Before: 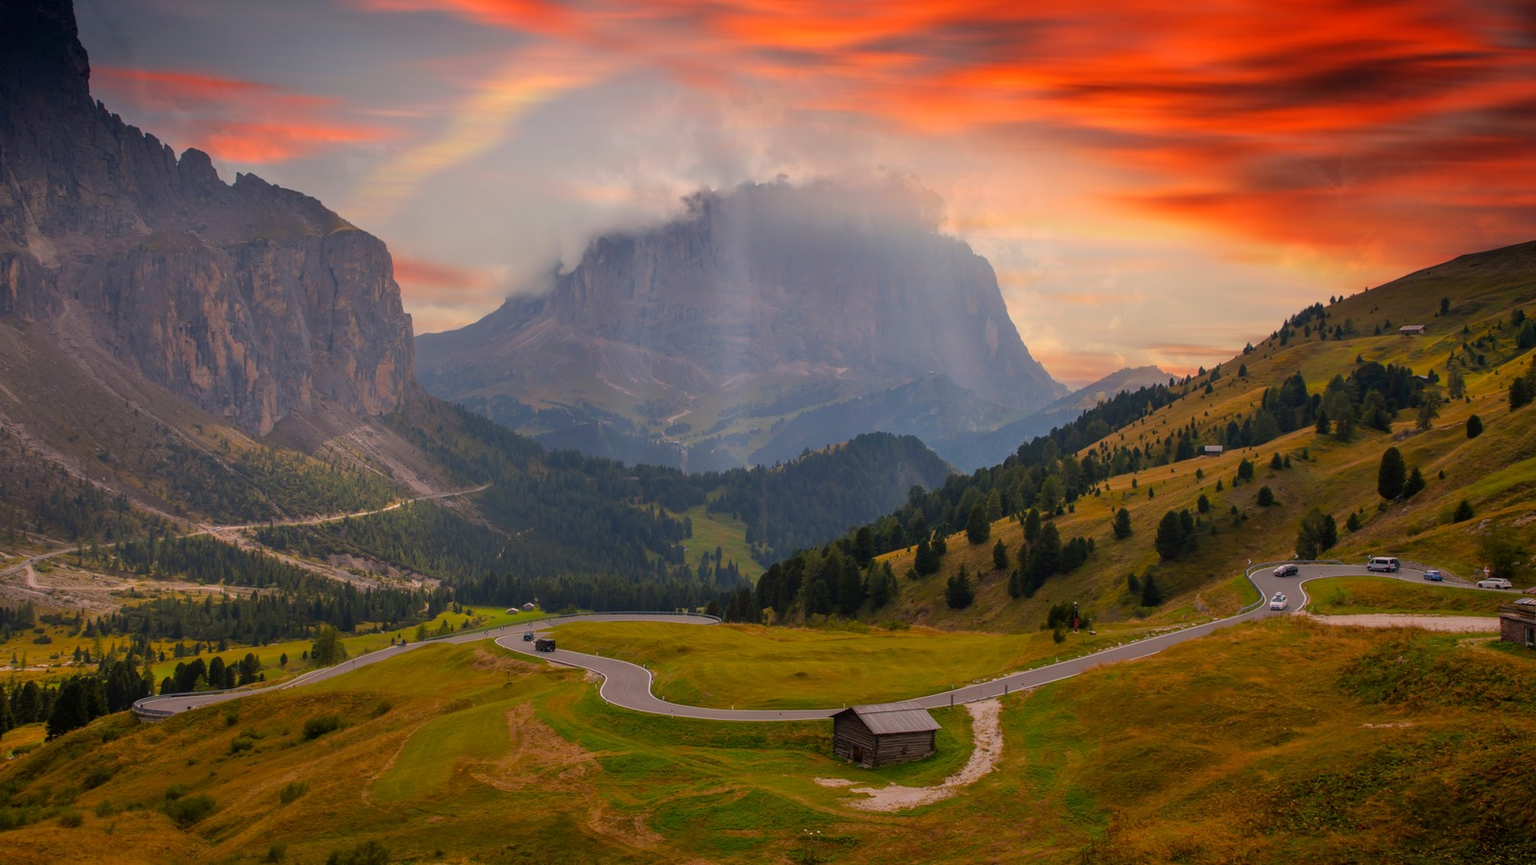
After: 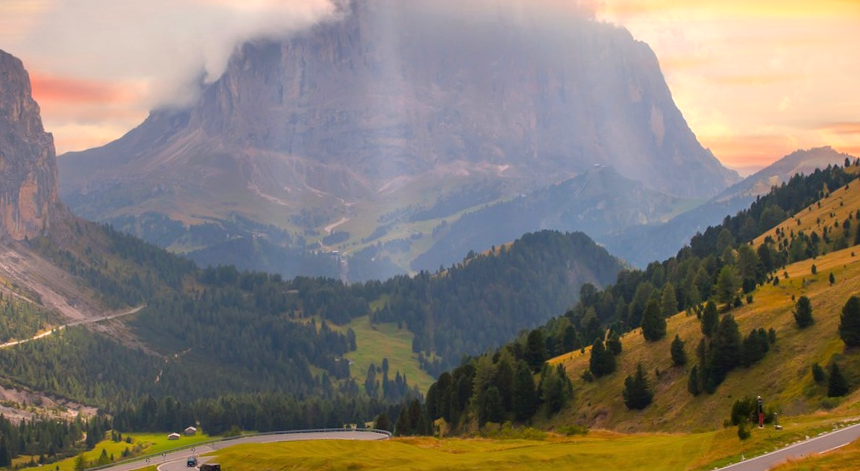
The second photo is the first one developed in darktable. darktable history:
crop and rotate: left 22.13%, top 22.054%, right 22.026%, bottom 22.102%
rotate and perspective: rotation -3°, crop left 0.031, crop right 0.968, crop top 0.07, crop bottom 0.93
exposure: black level correction 0, exposure 0.7 EV, compensate exposure bias true, compensate highlight preservation false
